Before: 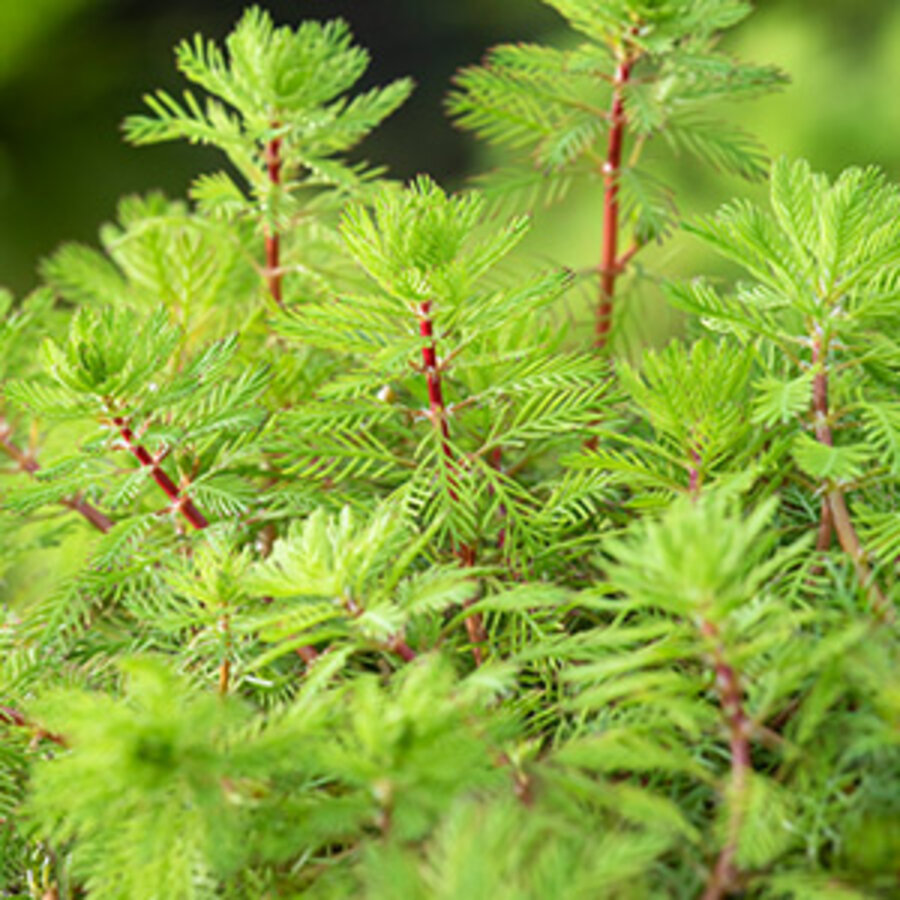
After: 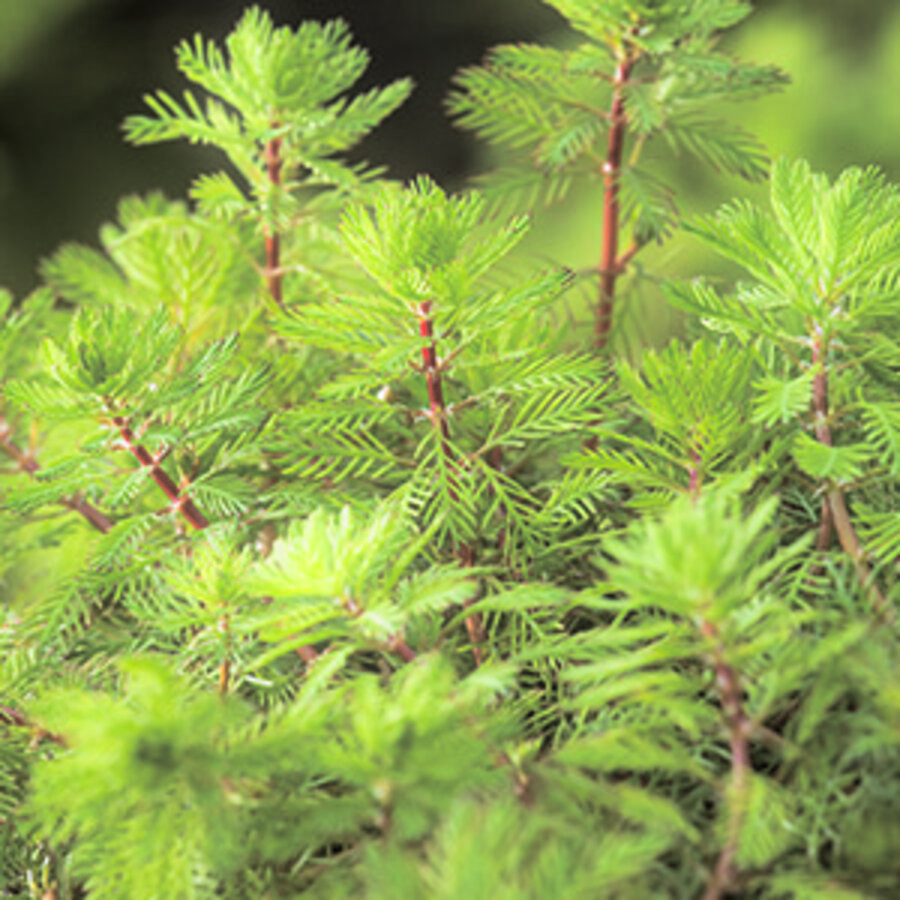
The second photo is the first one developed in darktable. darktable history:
base curve: preserve colors none
bloom: size 5%, threshold 95%, strength 15%
split-toning: shadows › hue 46.8°, shadows › saturation 0.17, highlights › hue 316.8°, highlights › saturation 0.27, balance -51.82
